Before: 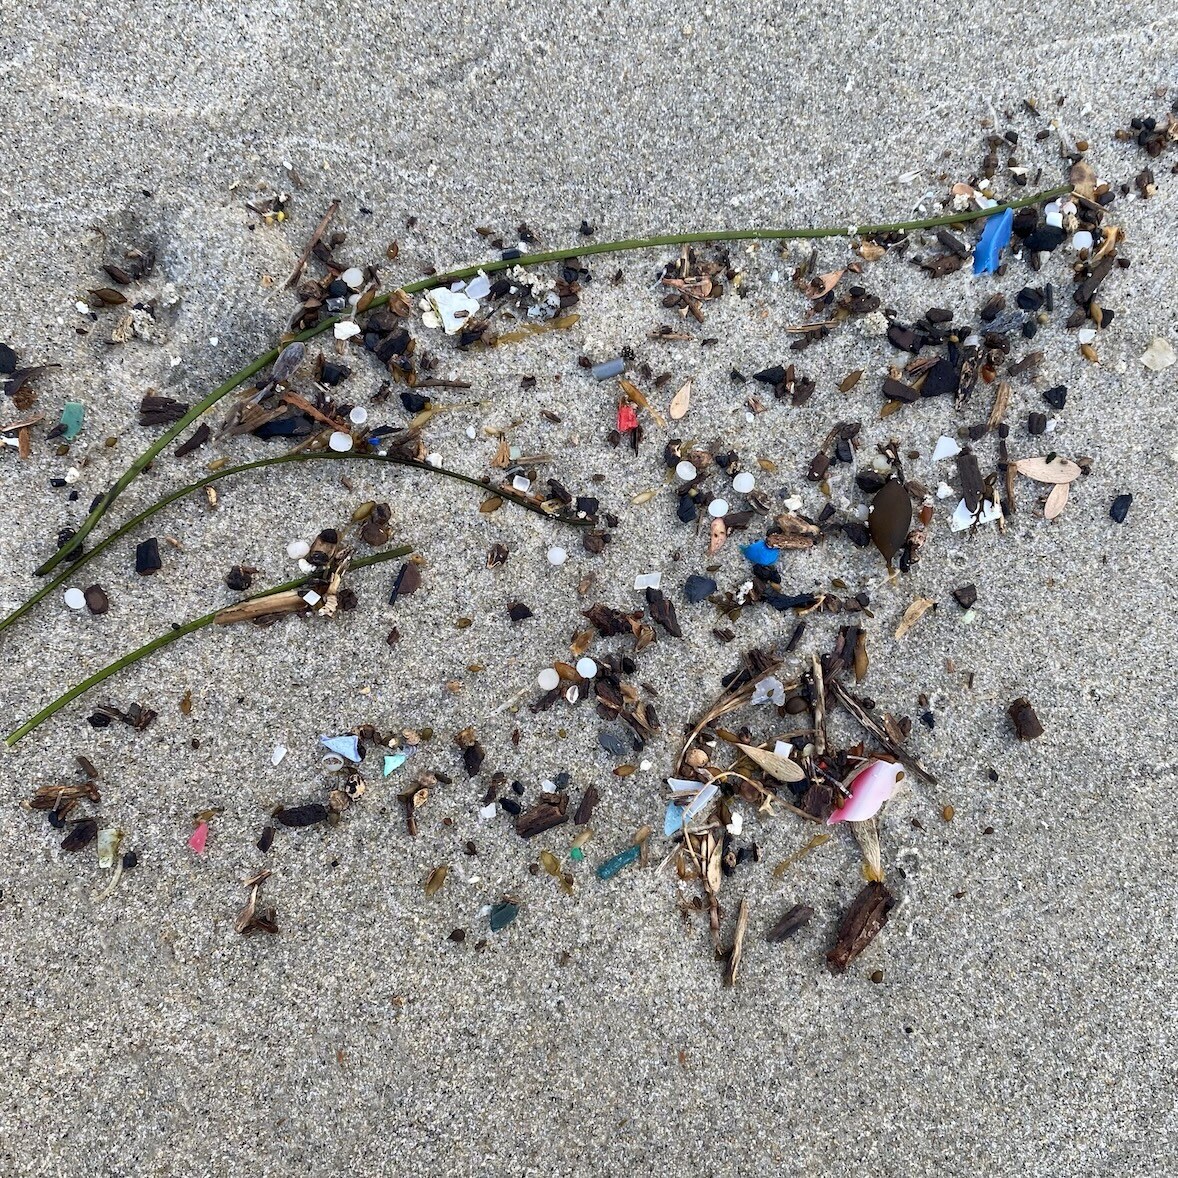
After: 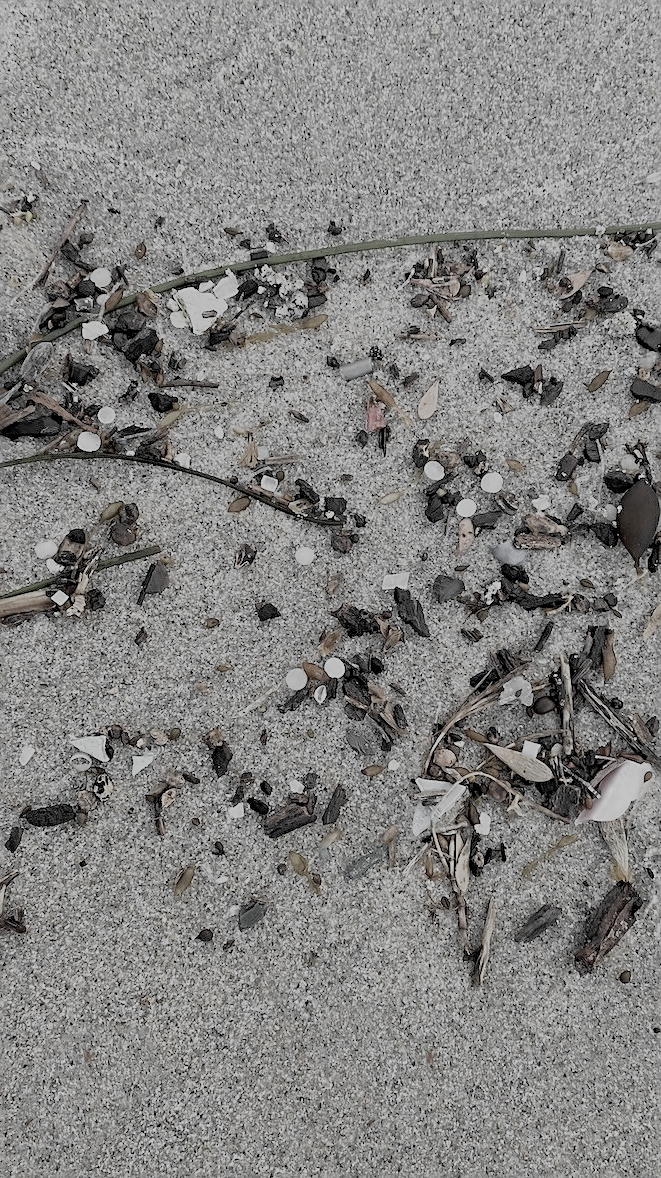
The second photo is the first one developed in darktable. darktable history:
exposure: exposure 0.211 EV, compensate exposure bias true, compensate highlight preservation false
color zones: curves: ch0 [(0, 0.613) (0.01, 0.613) (0.245, 0.448) (0.498, 0.529) (0.642, 0.665) (0.879, 0.777) (0.99, 0.613)]; ch1 [(0, 0.035) (0.121, 0.189) (0.259, 0.197) (0.415, 0.061) (0.589, 0.022) (0.732, 0.022) (0.857, 0.026) (0.991, 0.053)]
filmic rgb: middle gray luminance 2.73%, black relative exposure -9.95 EV, white relative exposure 7.01 EV, dynamic range scaling 10.4%, target black luminance 0%, hardness 3.18, latitude 43.89%, contrast 0.671, highlights saturation mix 4.1%, shadows ↔ highlights balance 13.21%
crop: left 21.399%, right 22.462%
sharpen: on, module defaults
shadows and highlights: radius 329.59, shadows 53.56, highlights -98.21, compress 94.26%, soften with gaussian
